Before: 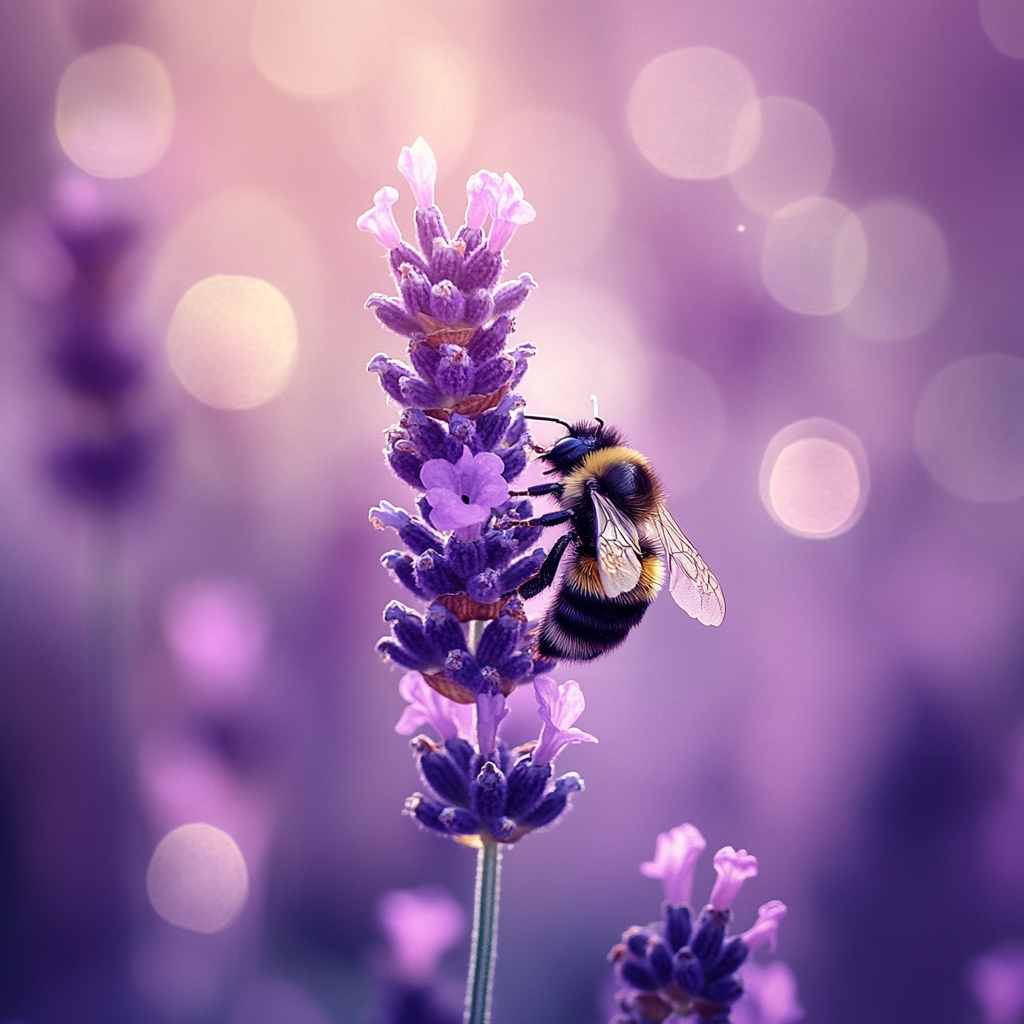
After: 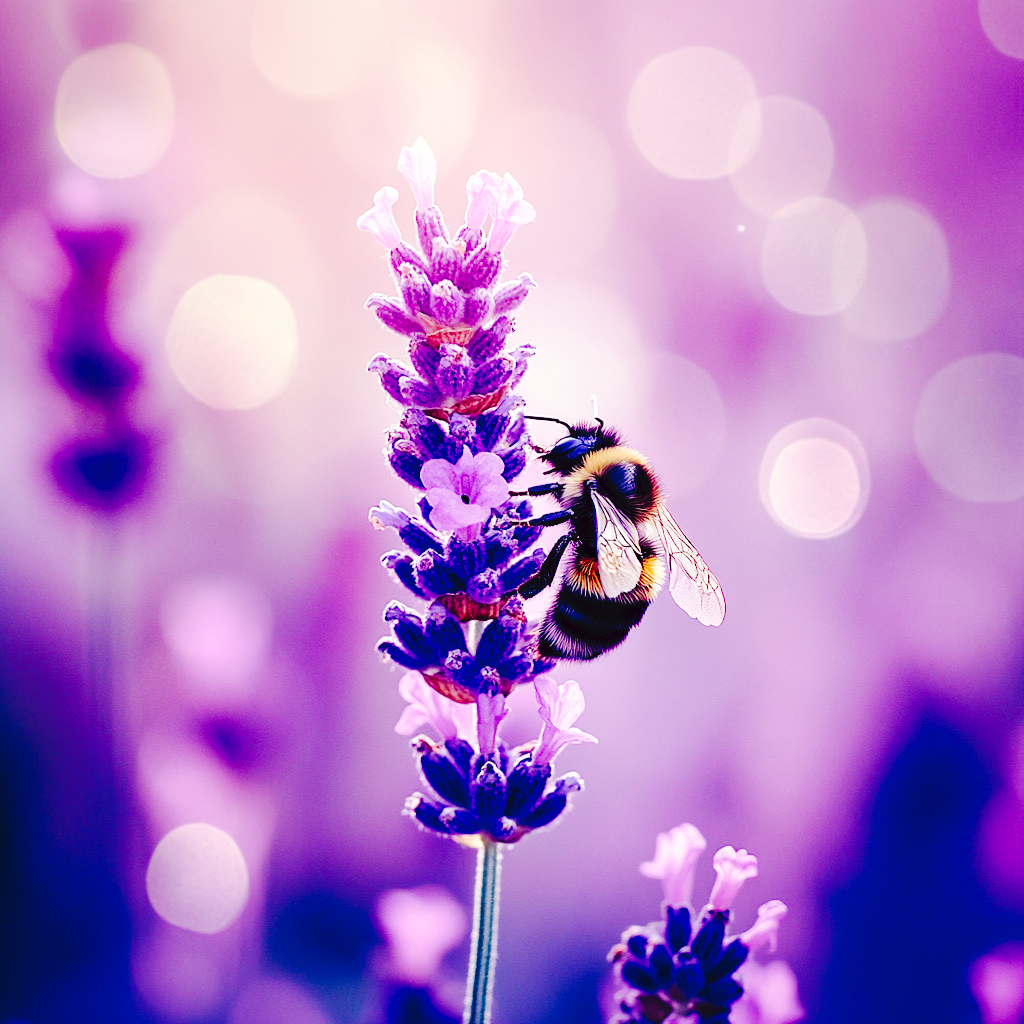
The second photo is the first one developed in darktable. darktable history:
haze removal: compatibility mode true, adaptive false
base curve: curves: ch0 [(0, 0) (0.036, 0.025) (0.121, 0.166) (0.206, 0.329) (0.605, 0.79) (1, 1)], preserve colors none
tone curve: curves: ch0 [(0, 0) (0.003, 0.034) (0.011, 0.038) (0.025, 0.046) (0.044, 0.054) (0.069, 0.06) (0.1, 0.079) (0.136, 0.114) (0.177, 0.151) (0.224, 0.213) (0.277, 0.293) (0.335, 0.385) (0.399, 0.482) (0.468, 0.578) (0.543, 0.655) (0.623, 0.724) (0.709, 0.786) (0.801, 0.854) (0.898, 0.922) (1, 1)], preserve colors none
